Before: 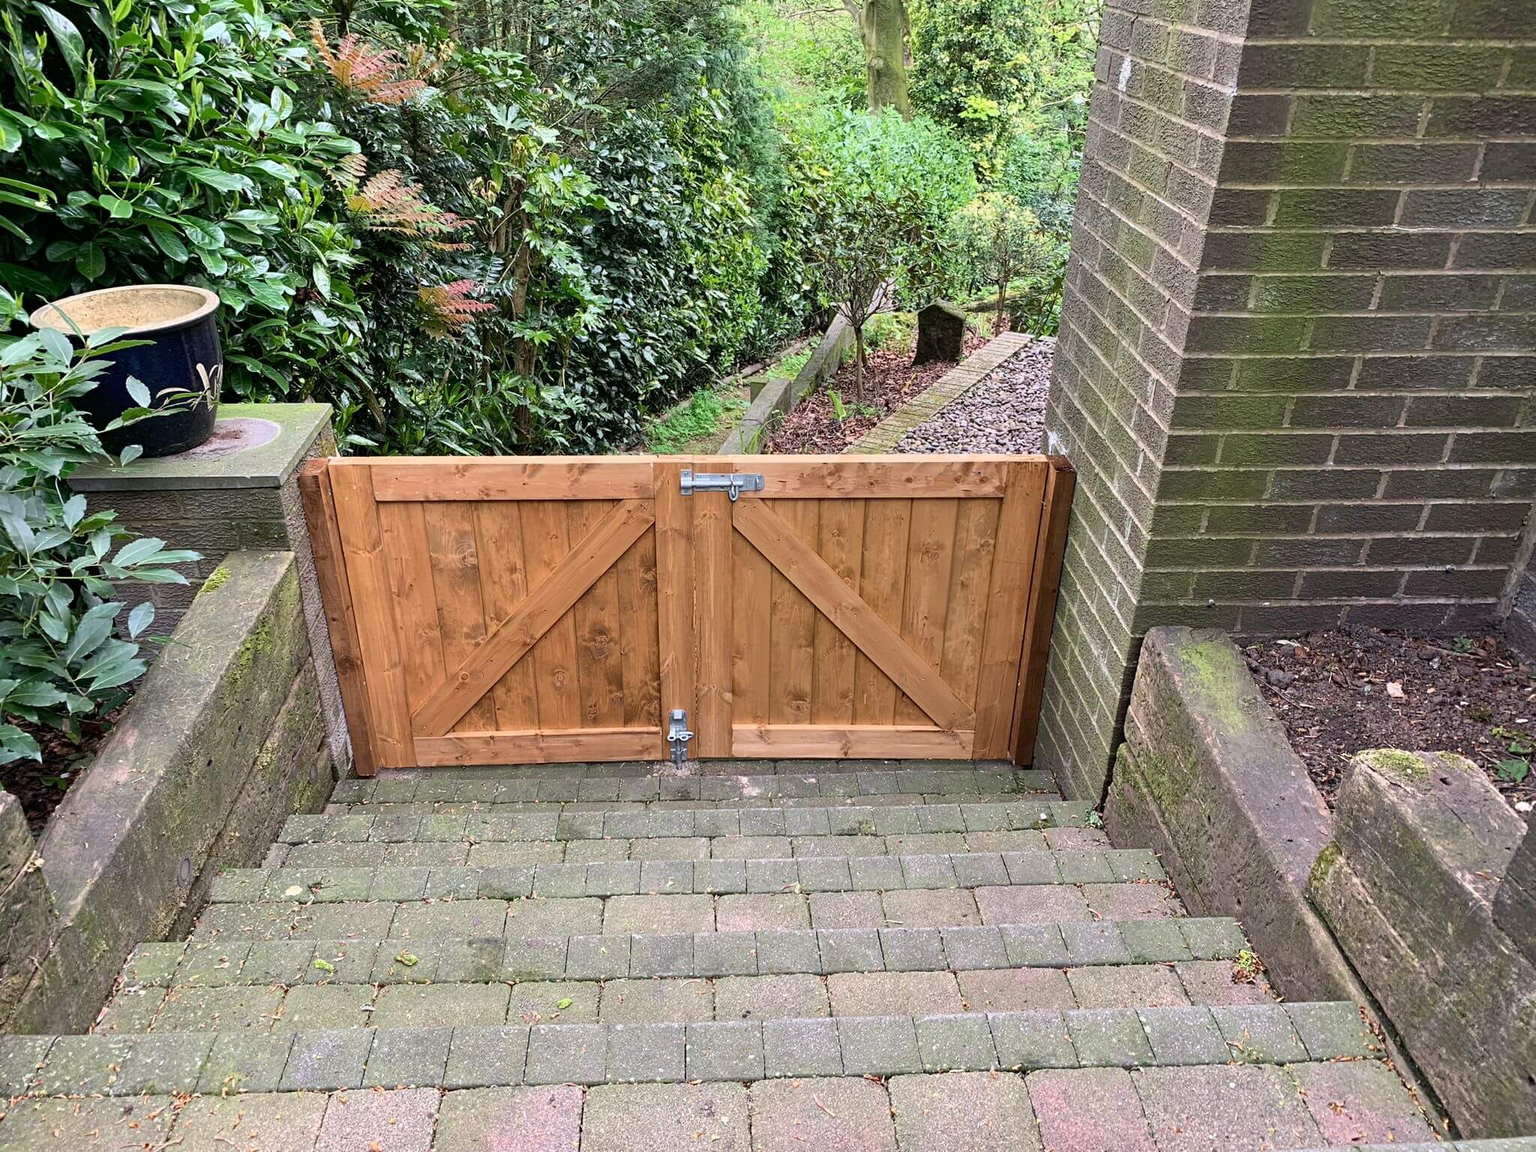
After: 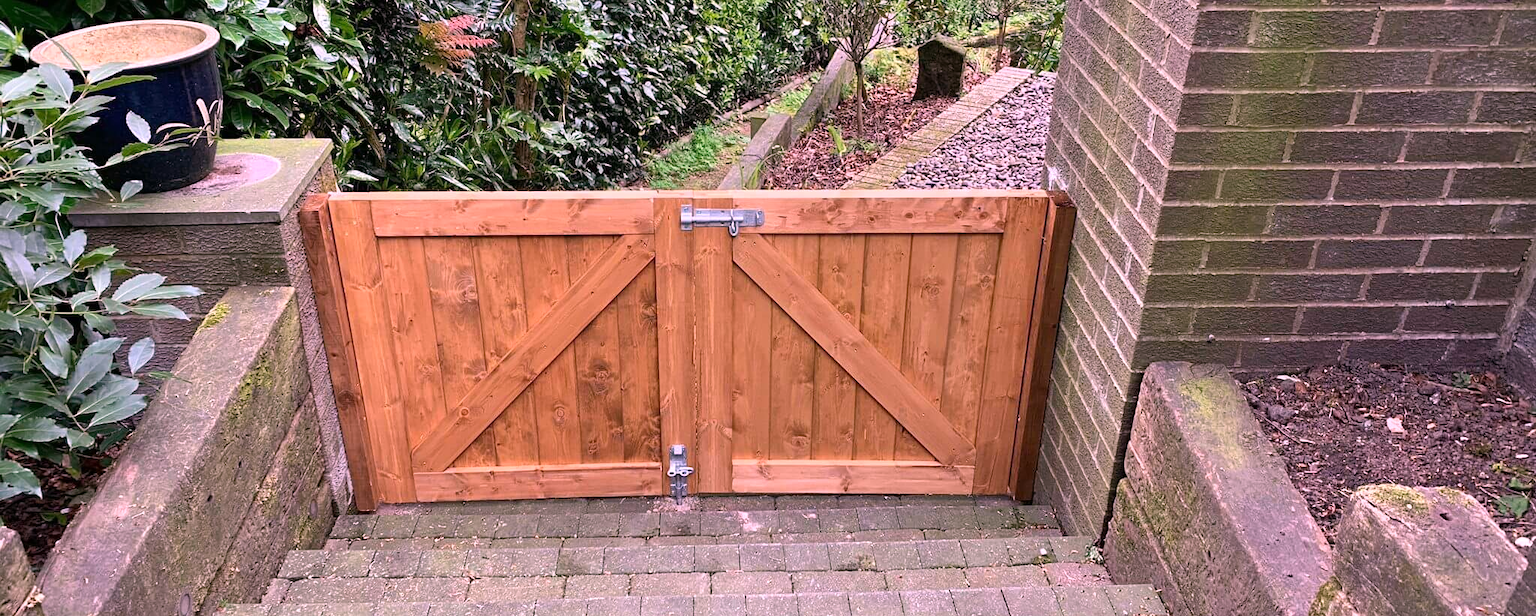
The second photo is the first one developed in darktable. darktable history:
white balance: red 1.188, blue 1.11
crop and rotate: top 23.043%, bottom 23.437%
